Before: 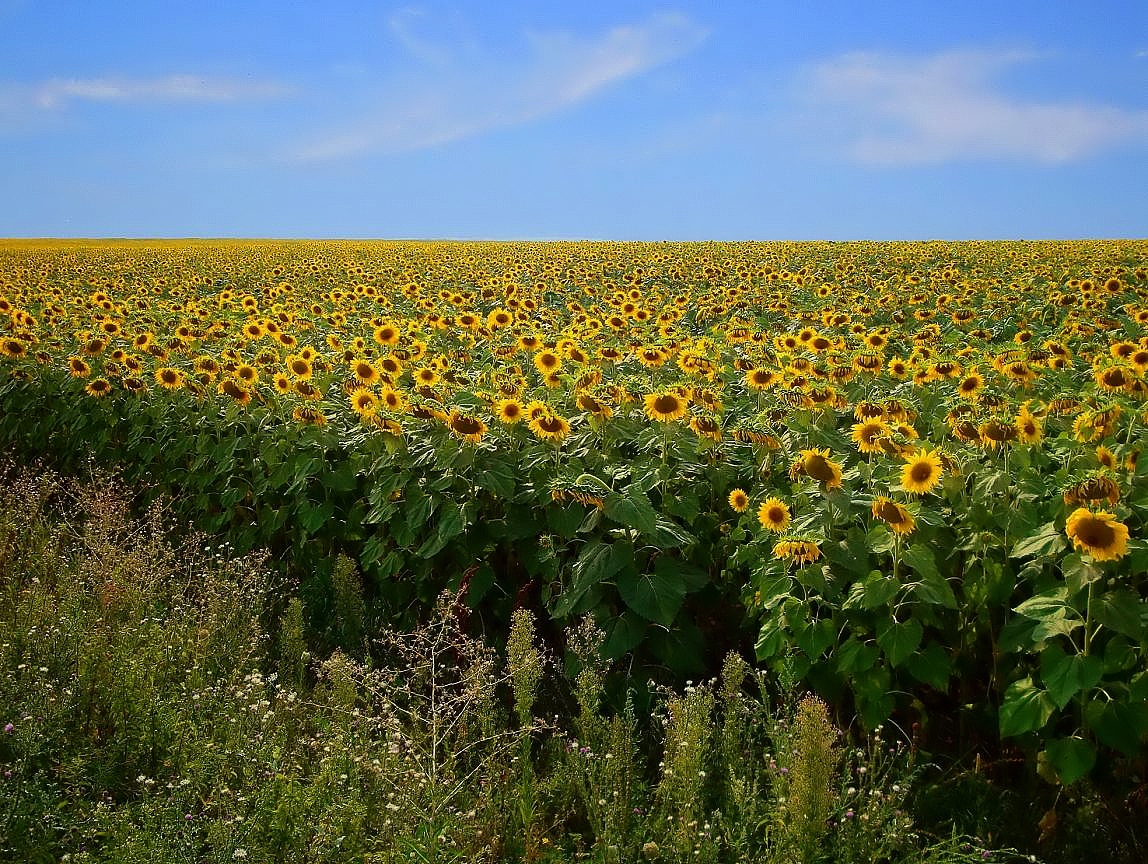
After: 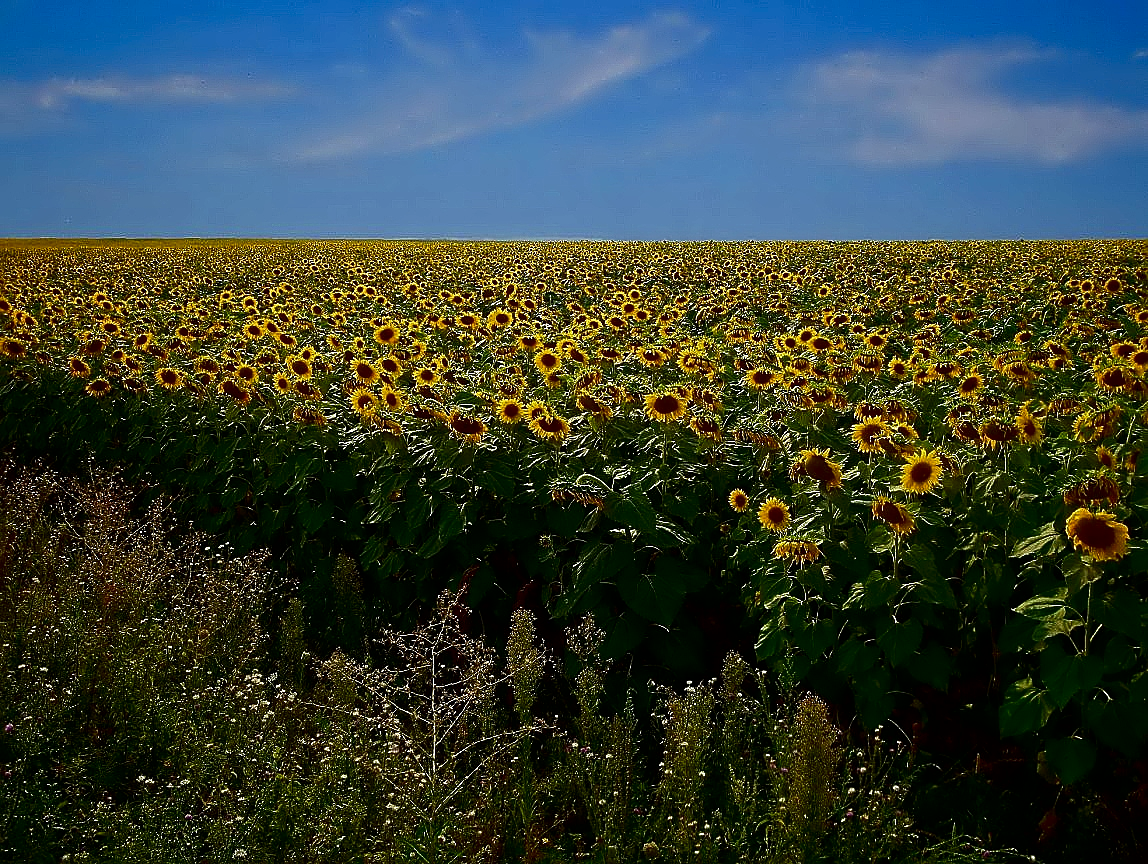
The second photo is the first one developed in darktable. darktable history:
base curve: curves: ch0 [(0, 0) (0.989, 0.992)], preserve colors none
sharpen: on, module defaults
contrast brightness saturation: brightness -0.534
